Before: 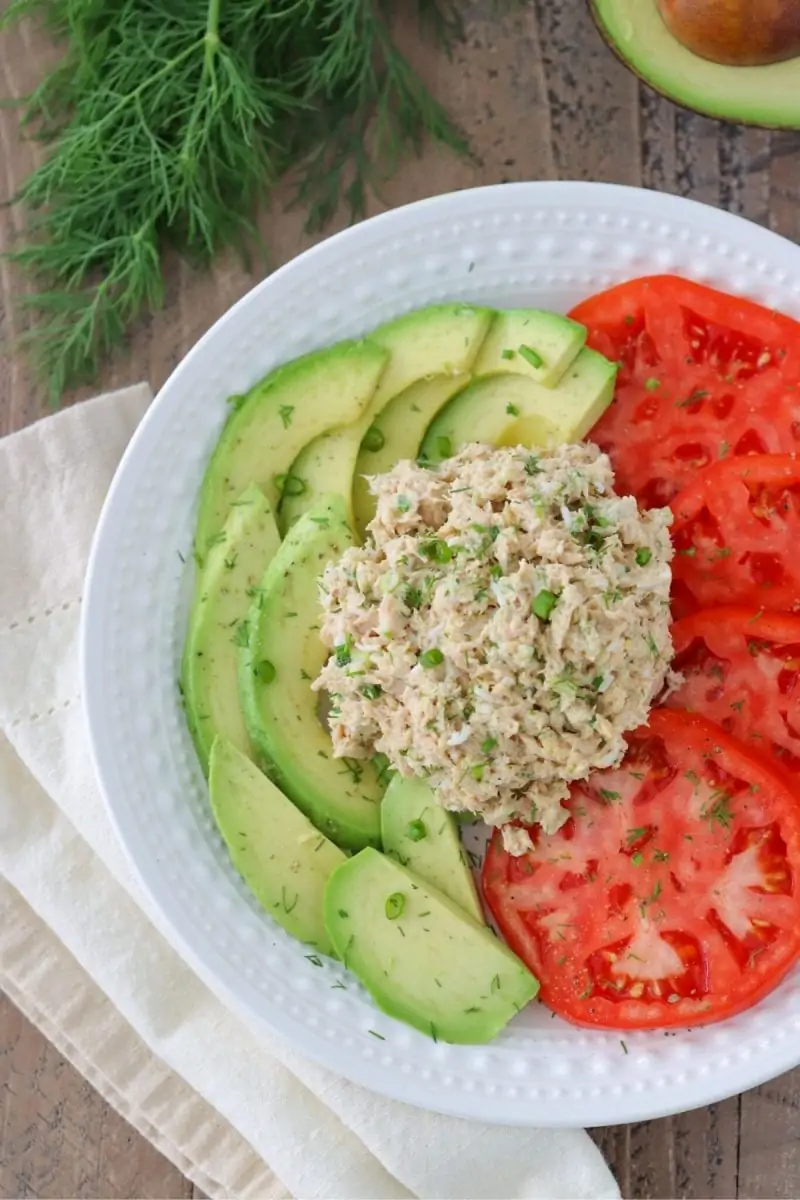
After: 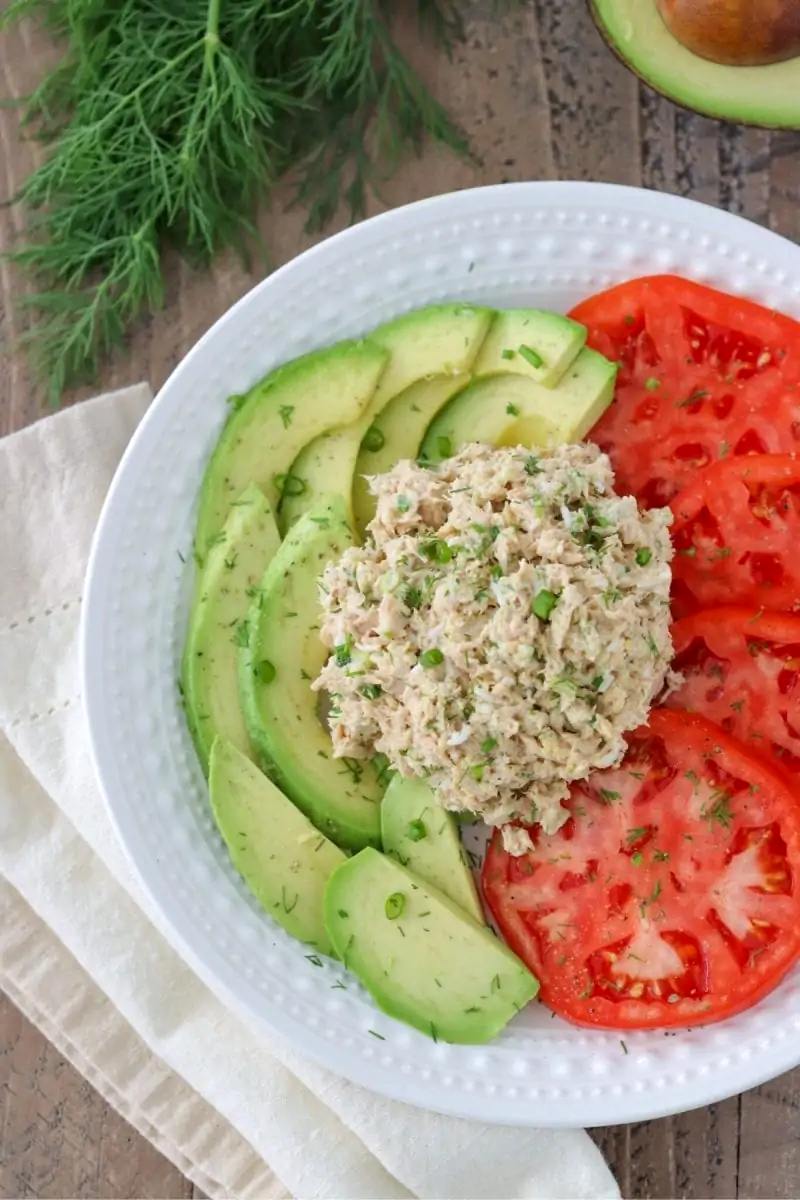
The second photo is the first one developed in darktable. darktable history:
local contrast: highlights 107%, shadows 98%, detail 119%, midtone range 0.2
